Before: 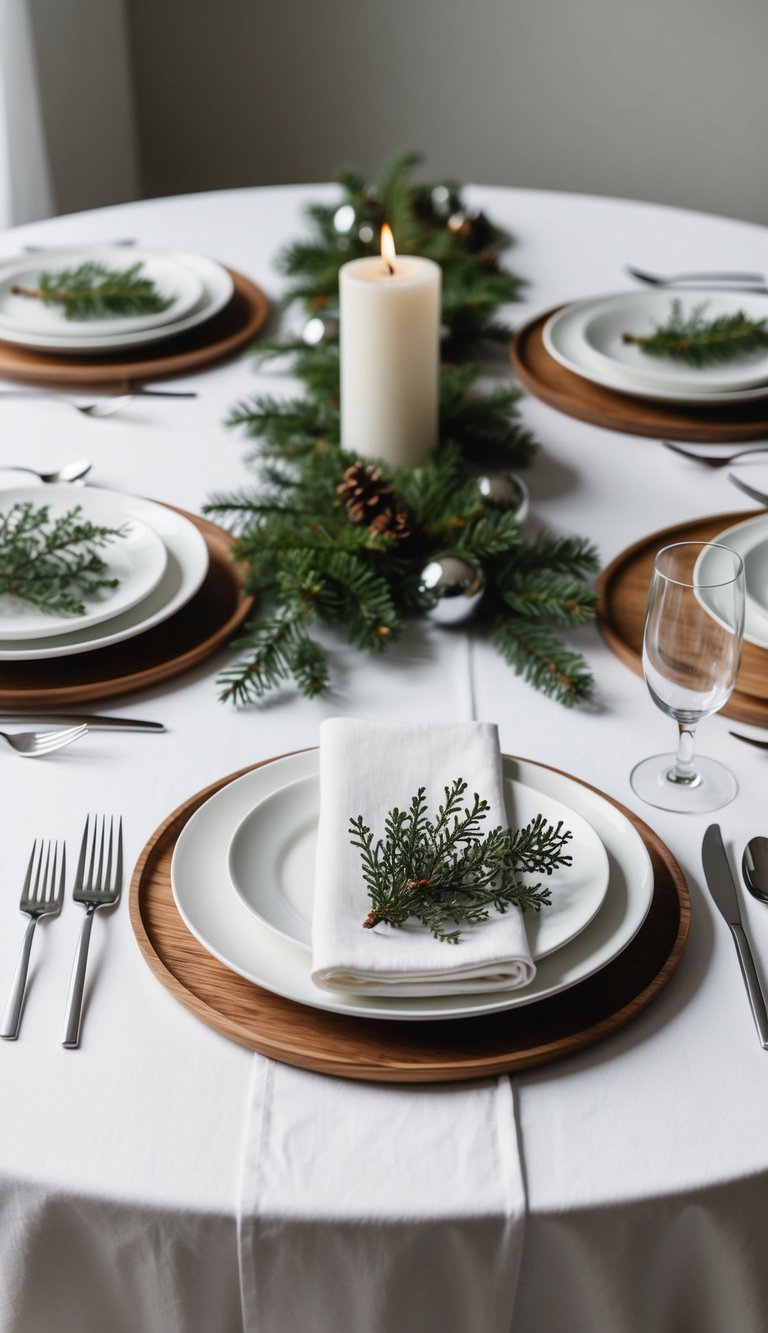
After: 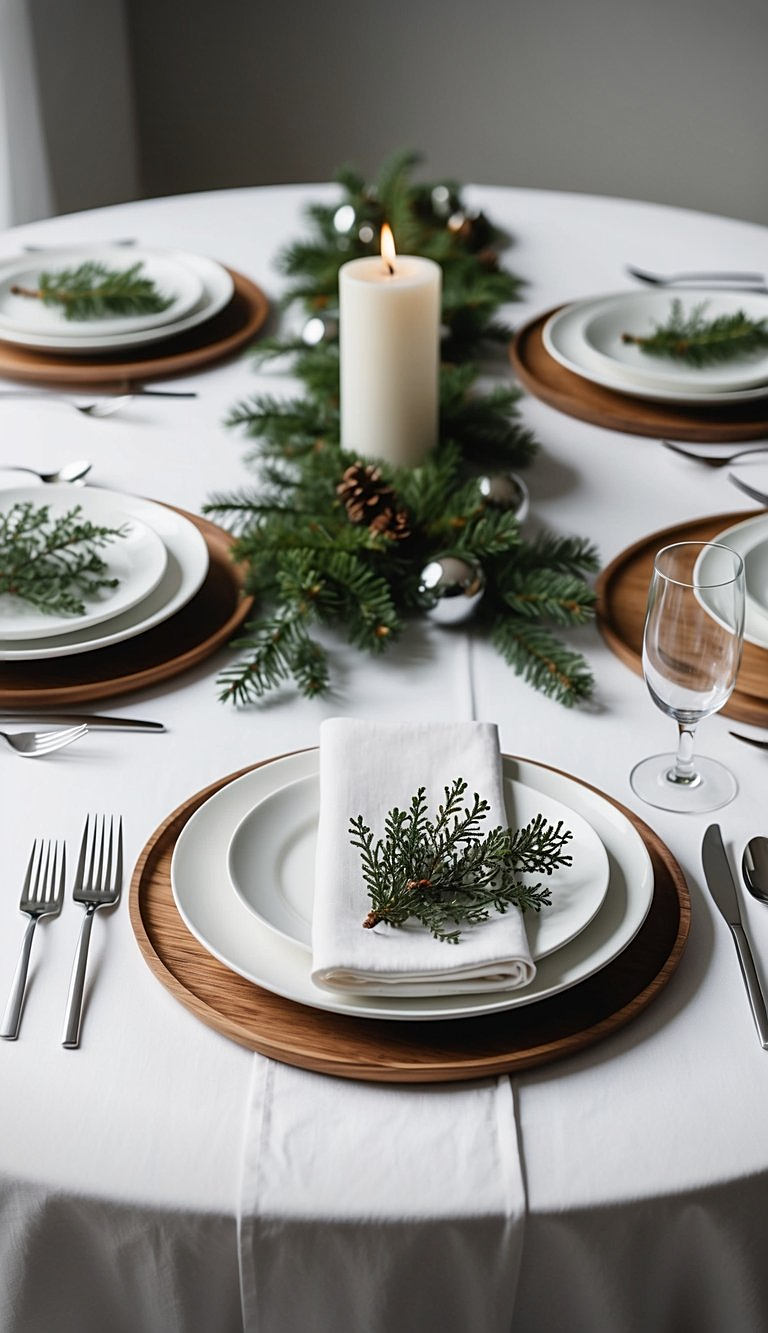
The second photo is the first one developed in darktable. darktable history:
sharpen: on, module defaults
vignetting: fall-off start 100.39%, width/height ratio 1.305, unbound false
